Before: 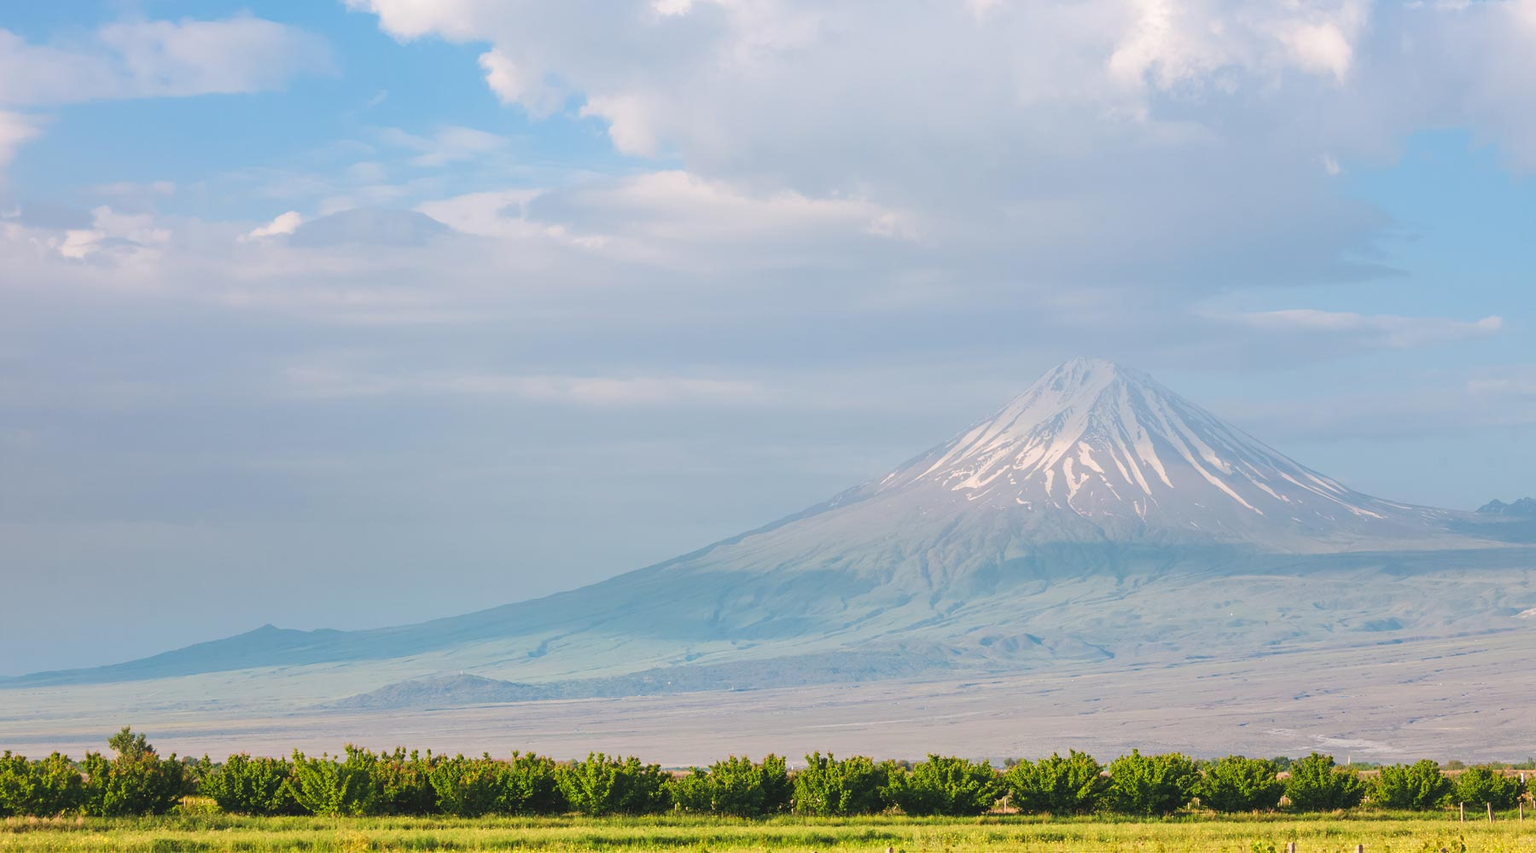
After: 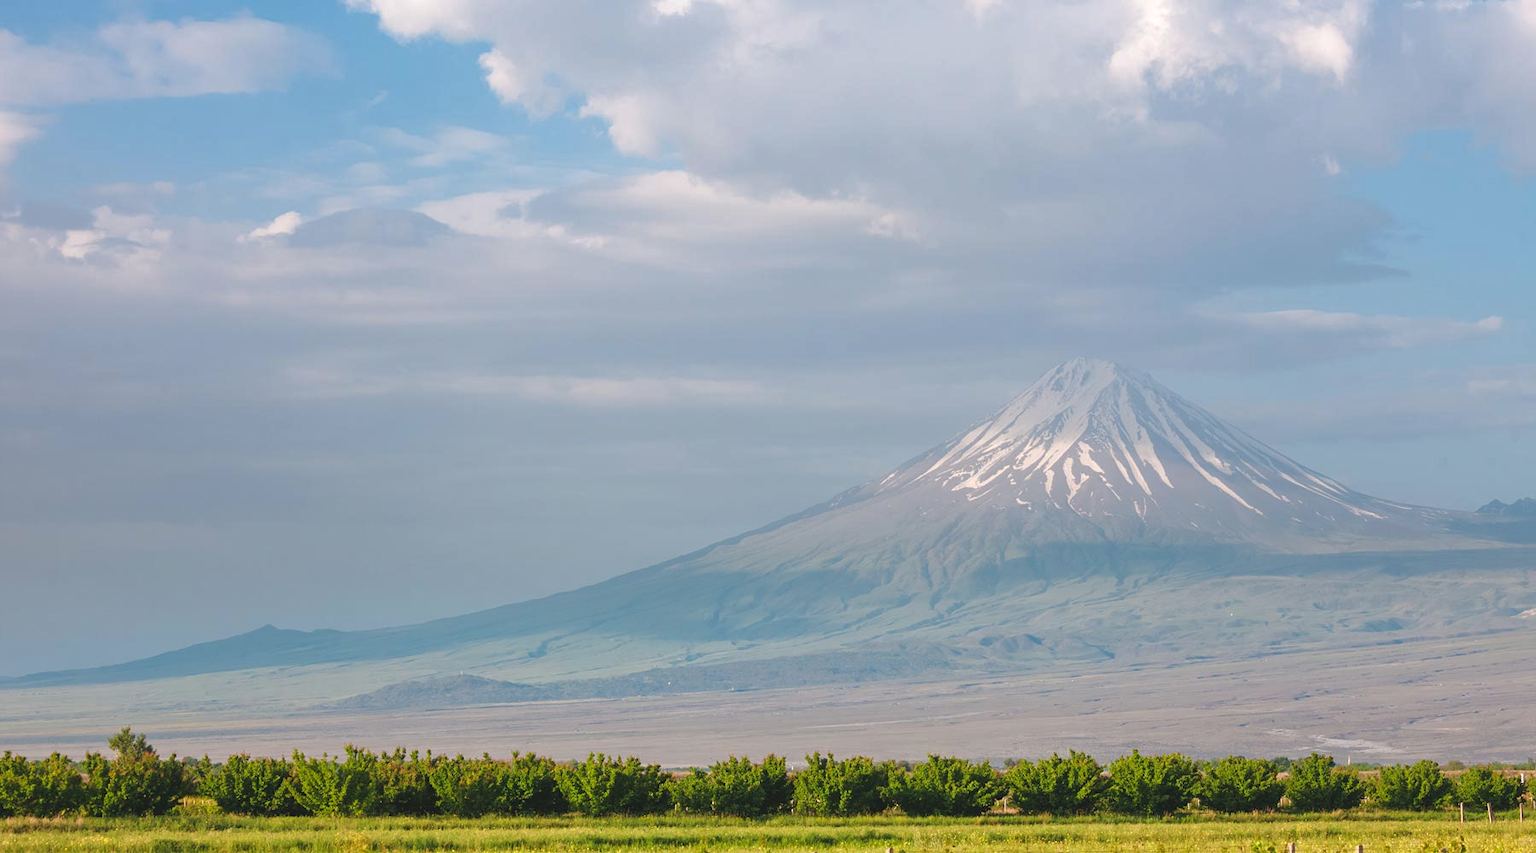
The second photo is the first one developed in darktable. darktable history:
tone equalizer: -8 EV -0.001 EV, -7 EV 0.003 EV, -6 EV -0.004 EV, -5 EV -0.01 EV, -4 EV -0.076 EV, -3 EV -0.201 EV, -2 EV -0.295 EV, -1 EV 0.092 EV, +0 EV 0.324 EV, edges refinement/feathering 500, mask exposure compensation -1.57 EV, preserve details no
